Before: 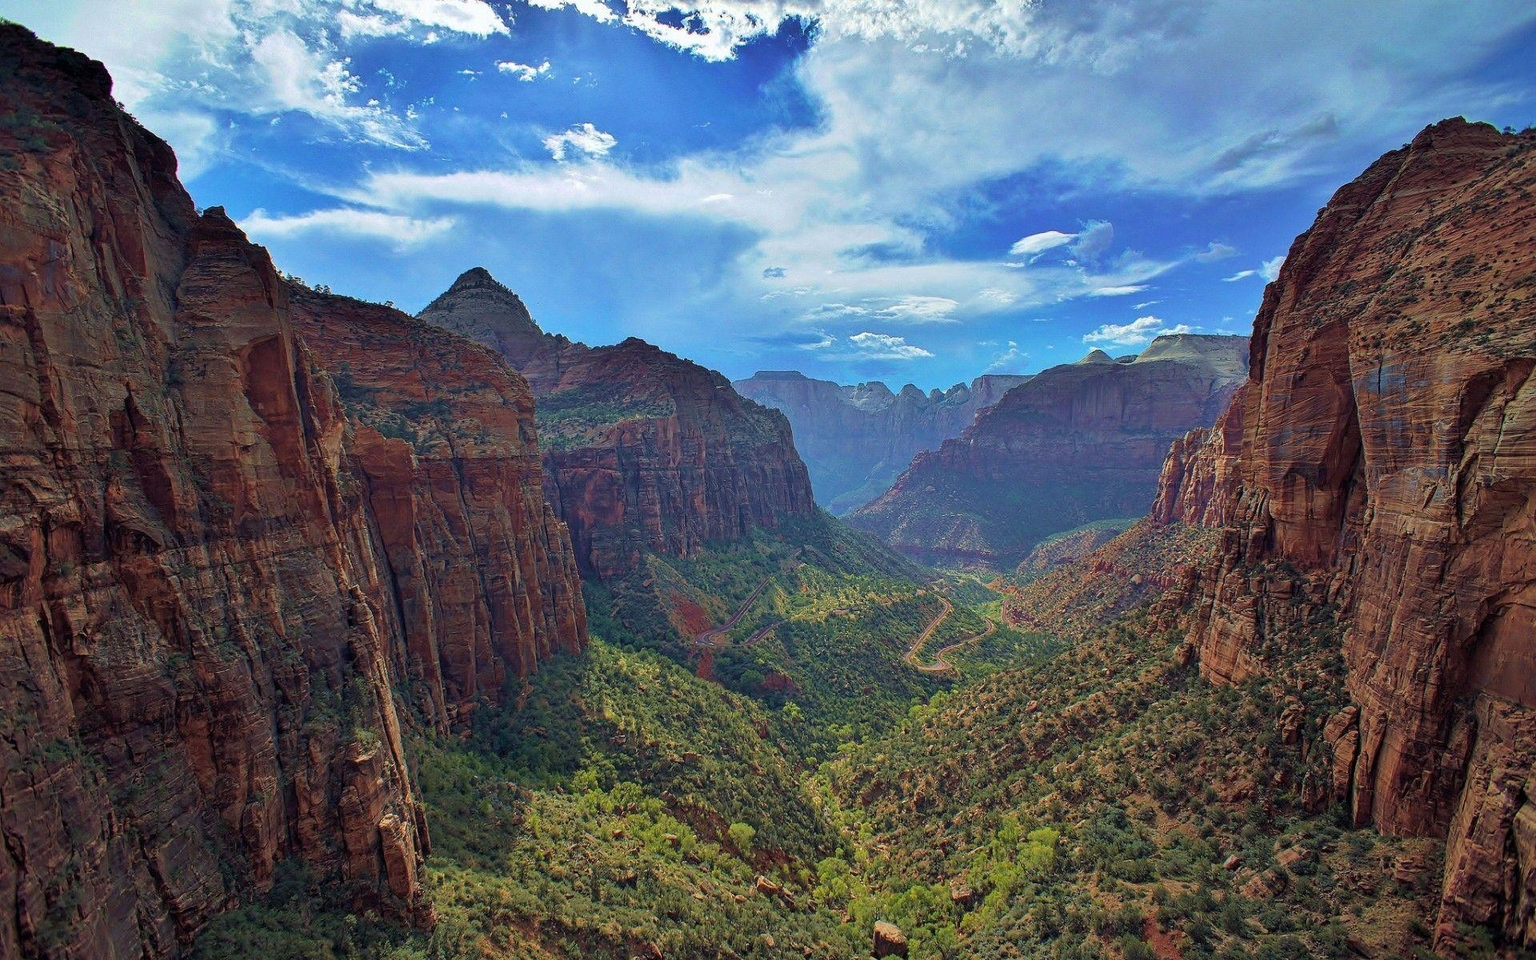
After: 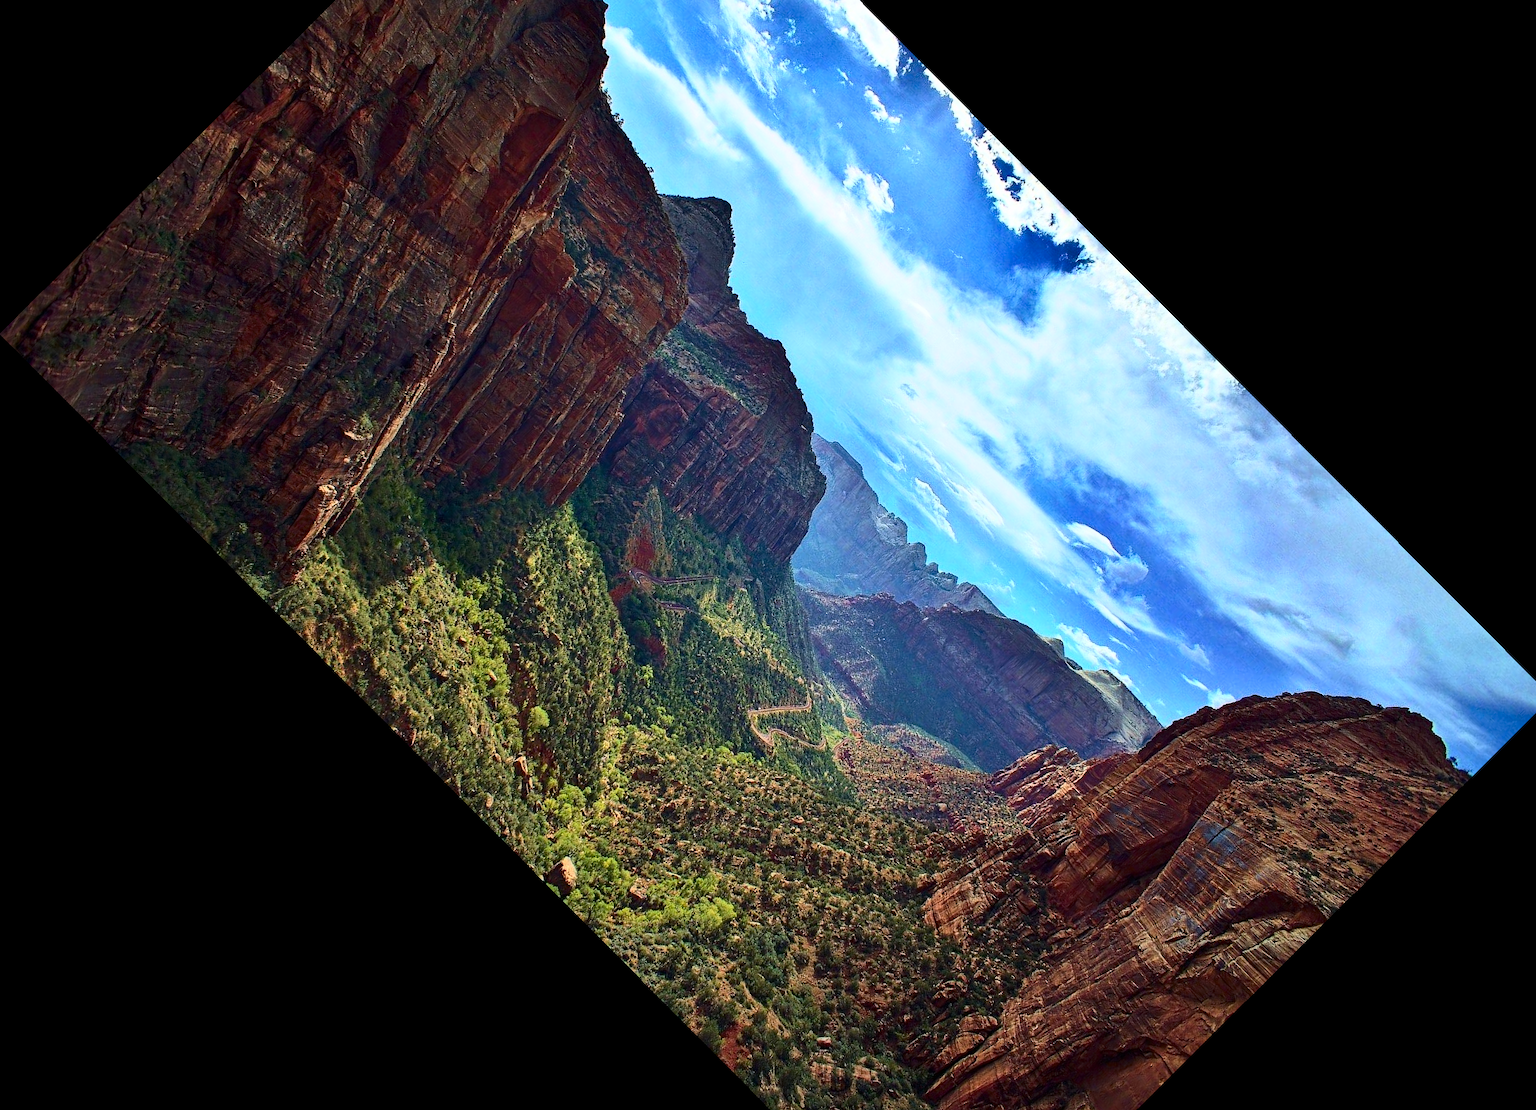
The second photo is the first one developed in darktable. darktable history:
contrast brightness saturation: contrast 0.411, brightness 0.115, saturation 0.208
crop and rotate: angle -45.19°, top 16.824%, right 0.943%, bottom 11.698%
